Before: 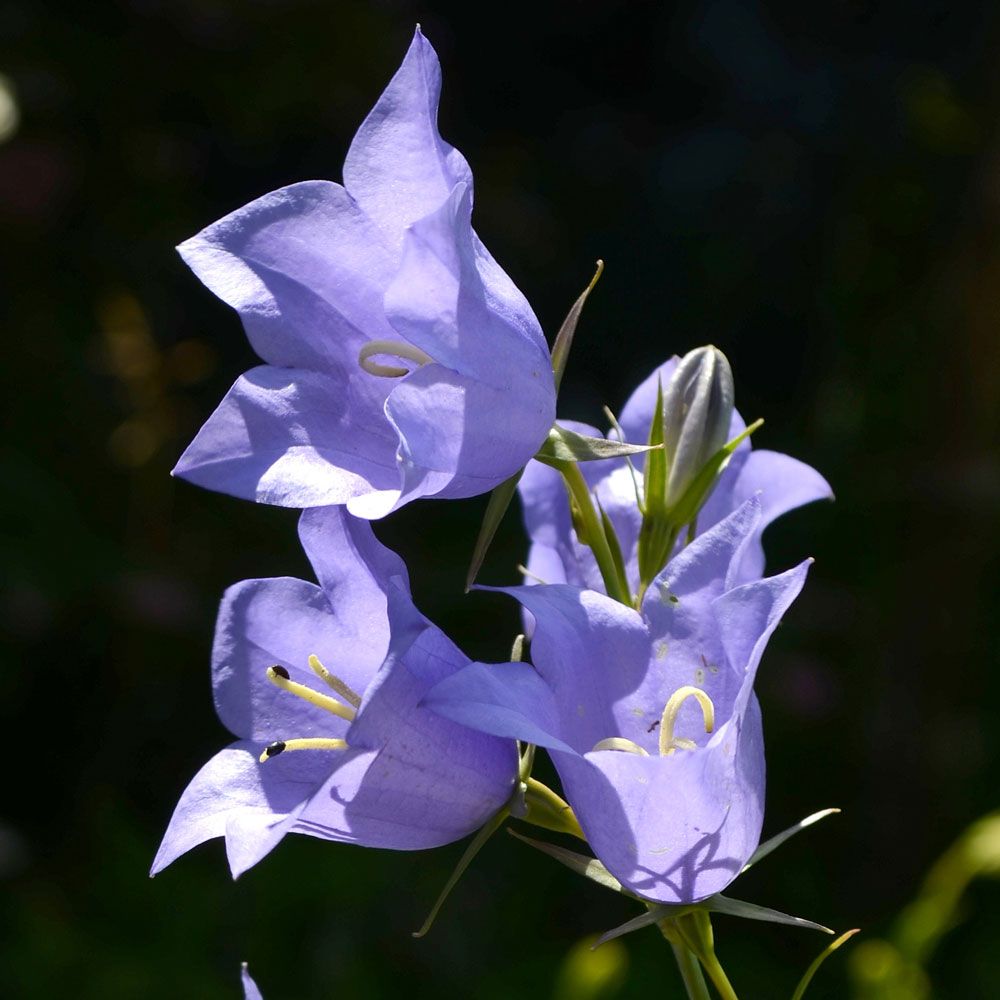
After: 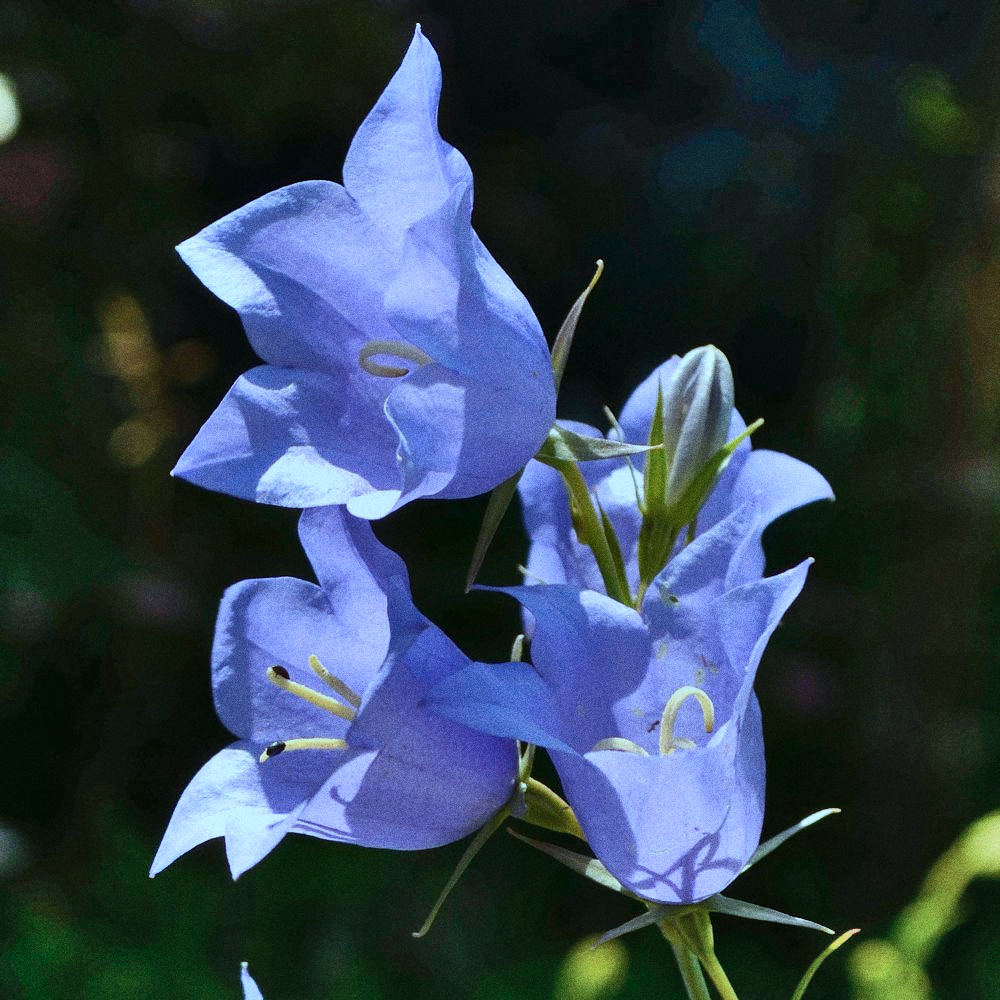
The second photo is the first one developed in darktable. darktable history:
shadows and highlights: shadows 80.73, white point adjustment -9.07, highlights -61.46, soften with gaussian
color correction: highlights a* -10.69, highlights b* -19.19
grain: coarseness 0.09 ISO, strength 40%
